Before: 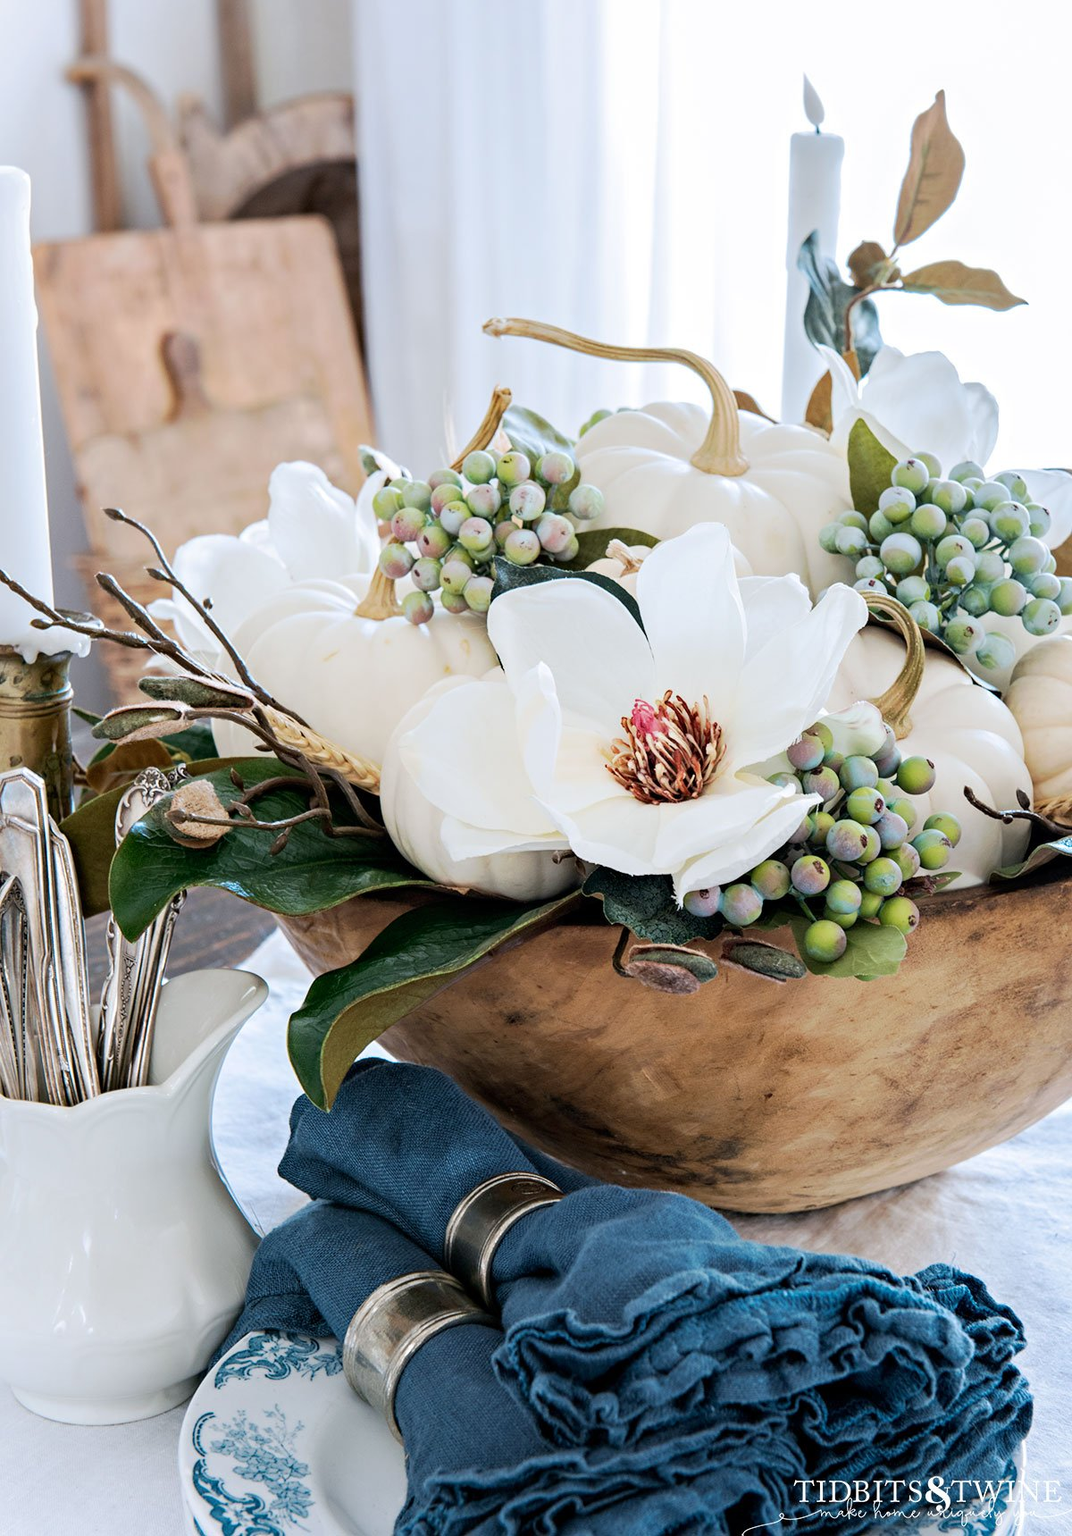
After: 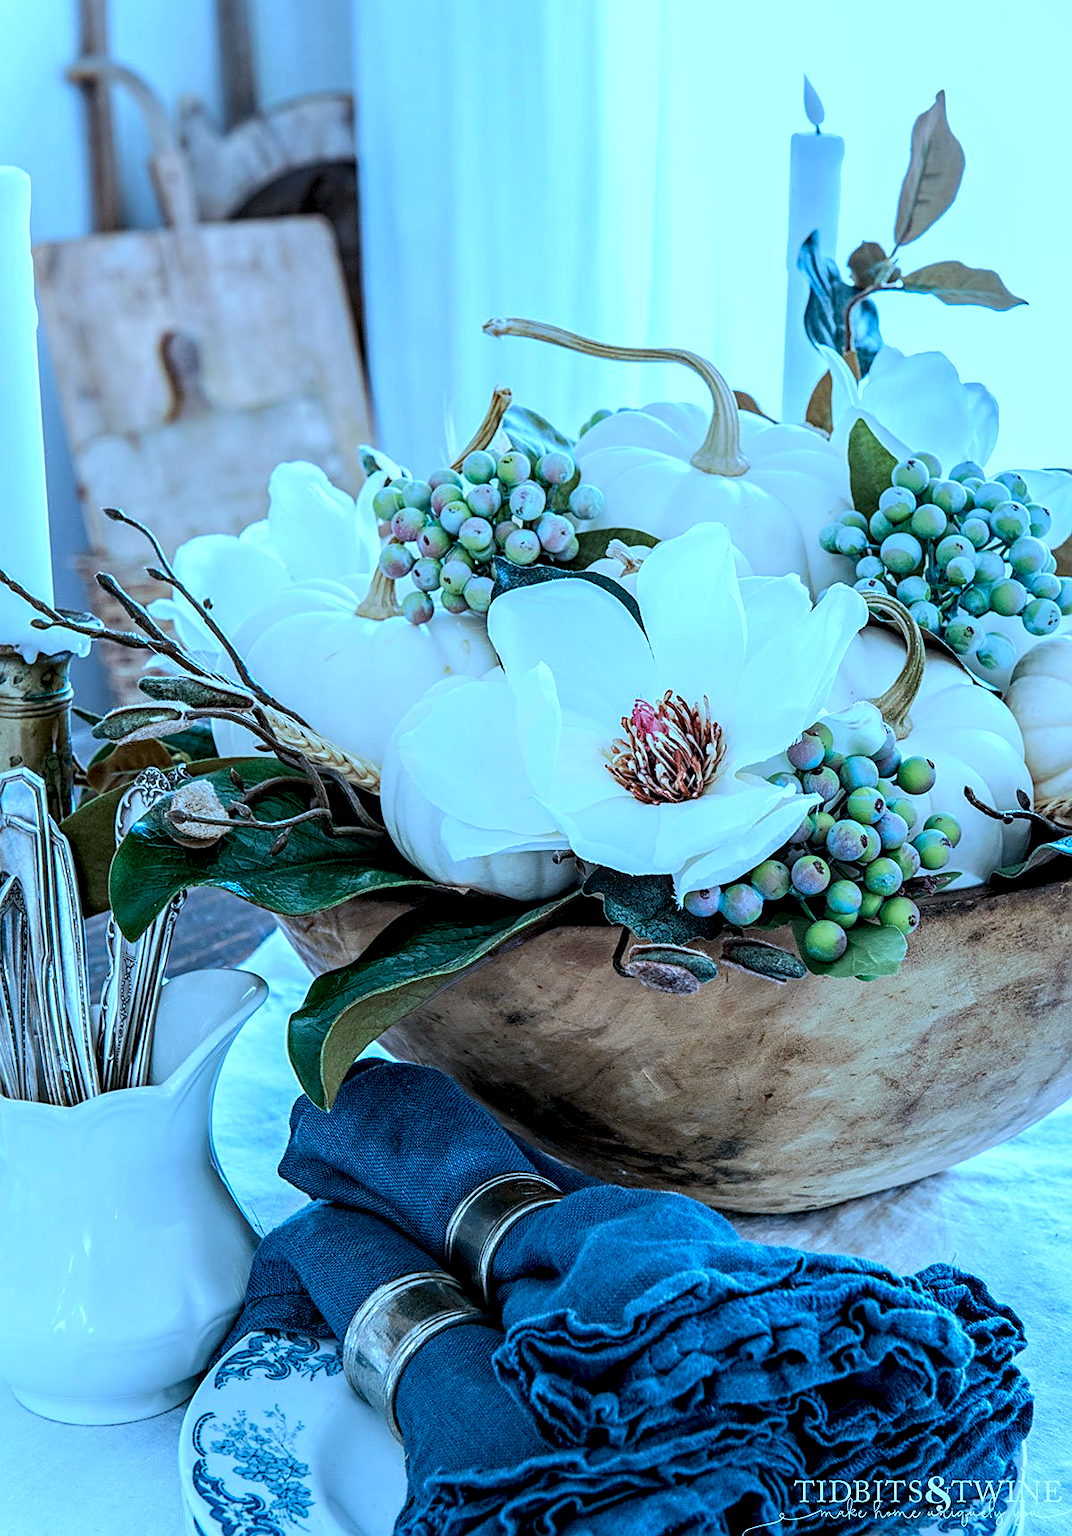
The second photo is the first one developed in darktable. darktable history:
local contrast: highlights 25%, detail 150%
sharpen: on, module defaults
color calibration: illuminant custom, x 0.432, y 0.395, temperature 3098 K
